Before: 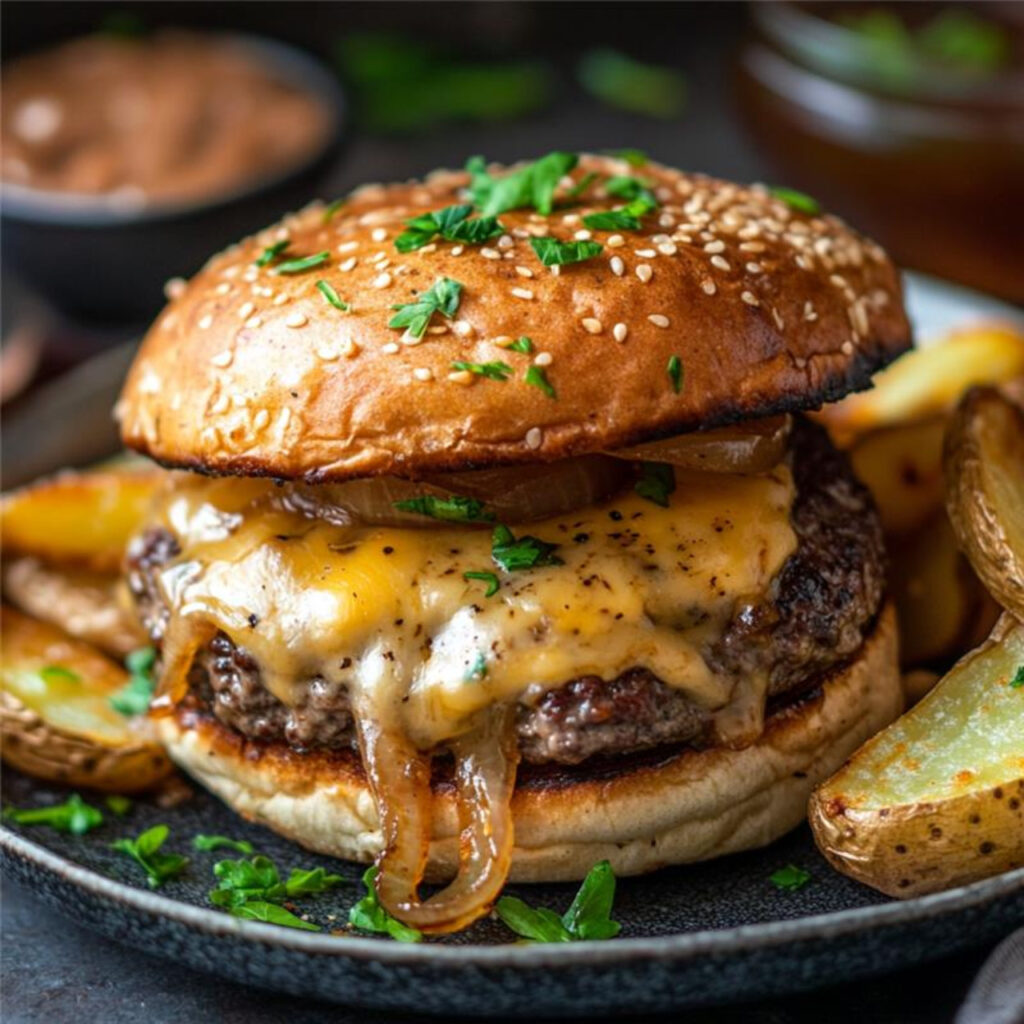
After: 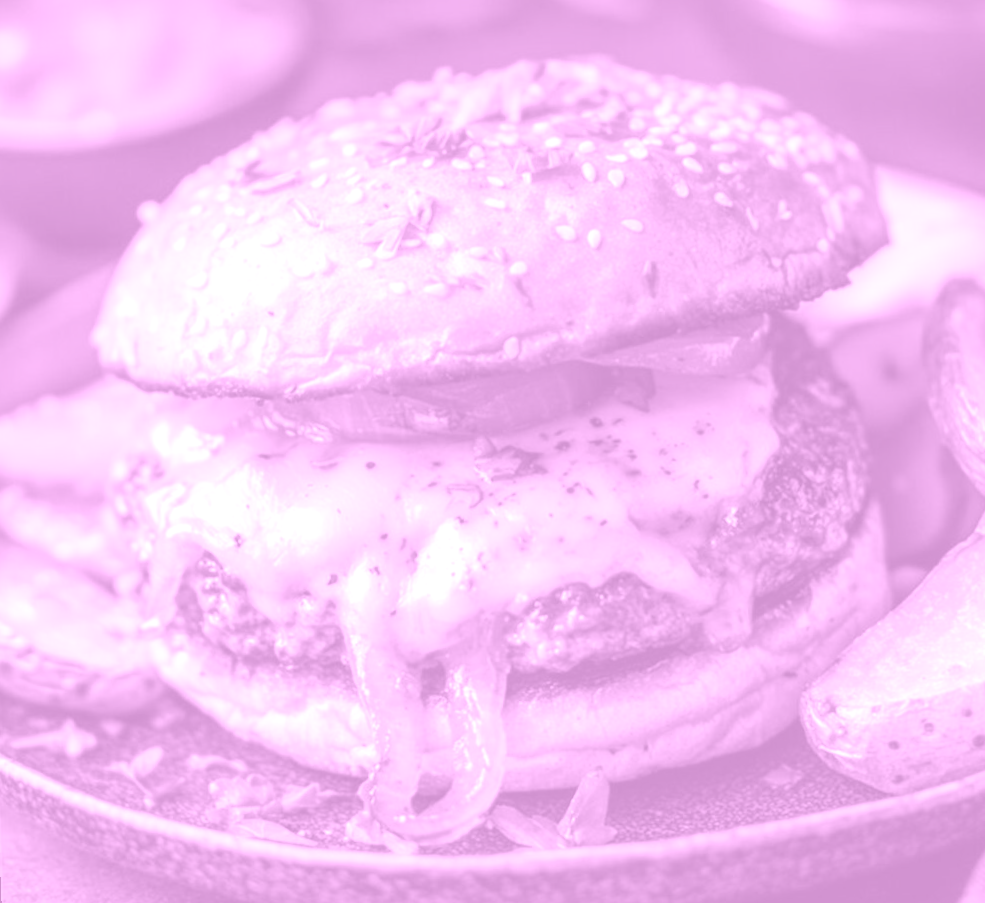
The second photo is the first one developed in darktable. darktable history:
tone equalizer: on, module defaults
contrast brightness saturation: contrast 0.07
crop and rotate: top 6.25%
rotate and perspective: rotation -2.12°, lens shift (vertical) 0.009, lens shift (horizontal) -0.008, automatic cropping original format, crop left 0.036, crop right 0.964, crop top 0.05, crop bottom 0.959
colorize: hue 331.2°, saturation 75%, source mix 30.28%, lightness 70.52%, version 1
exposure: black level correction 0, exposure 1.2 EV, compensate highlight preservation false
